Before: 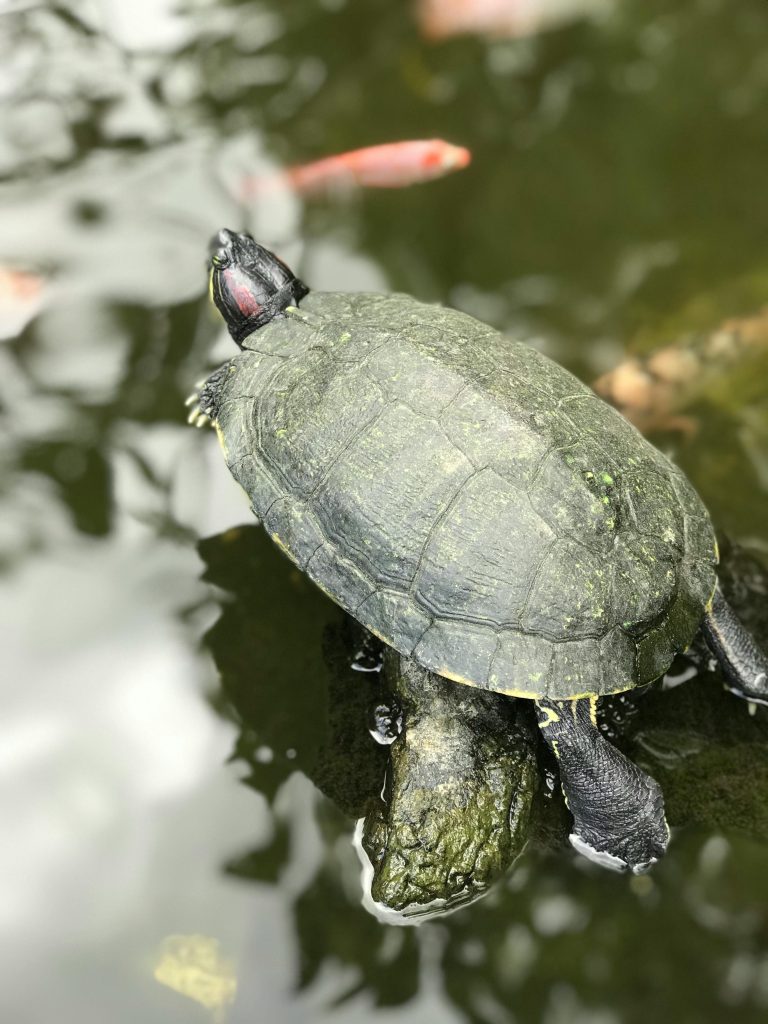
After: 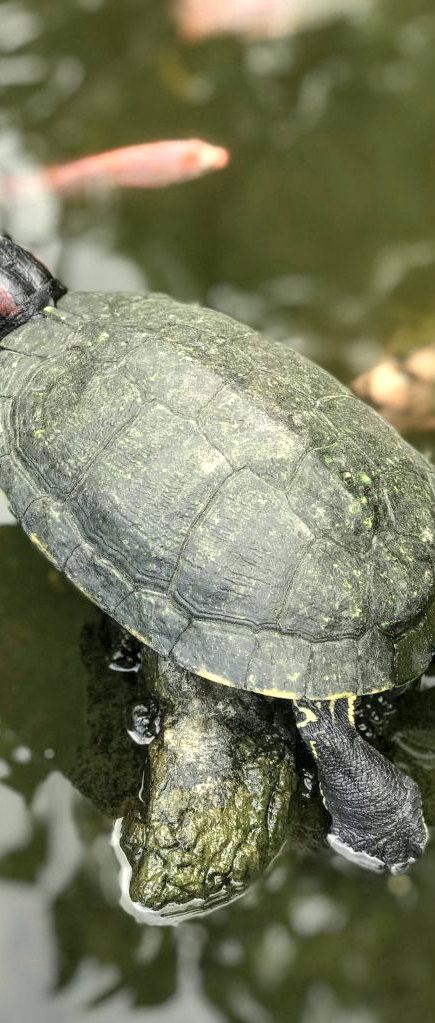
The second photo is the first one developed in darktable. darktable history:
crop: left 31.565%, top 0.013%, right 11.694%
local contrast: detail 130%
shadows and highlights: on, module defaults
color zones: curves: ch0 [(0.018, 0.548) (0.224, 0.64) (0.425, 0.447) (0.675, 0.575) (0.732, 0.579)]; ch1 [(0.066, 0.487) (0.25, 0.5) (0.404, 0.43) (0.75, 0.421) (0.956, 0.421)]; ch2 [(0.044, 0.561) (0.215, 0.465) (0.399, 0.544) (0.465, 0.548) (0.614, 0.447) (0.724, 0.43) (0.882, 0.623) (0.956, 0.632)]
